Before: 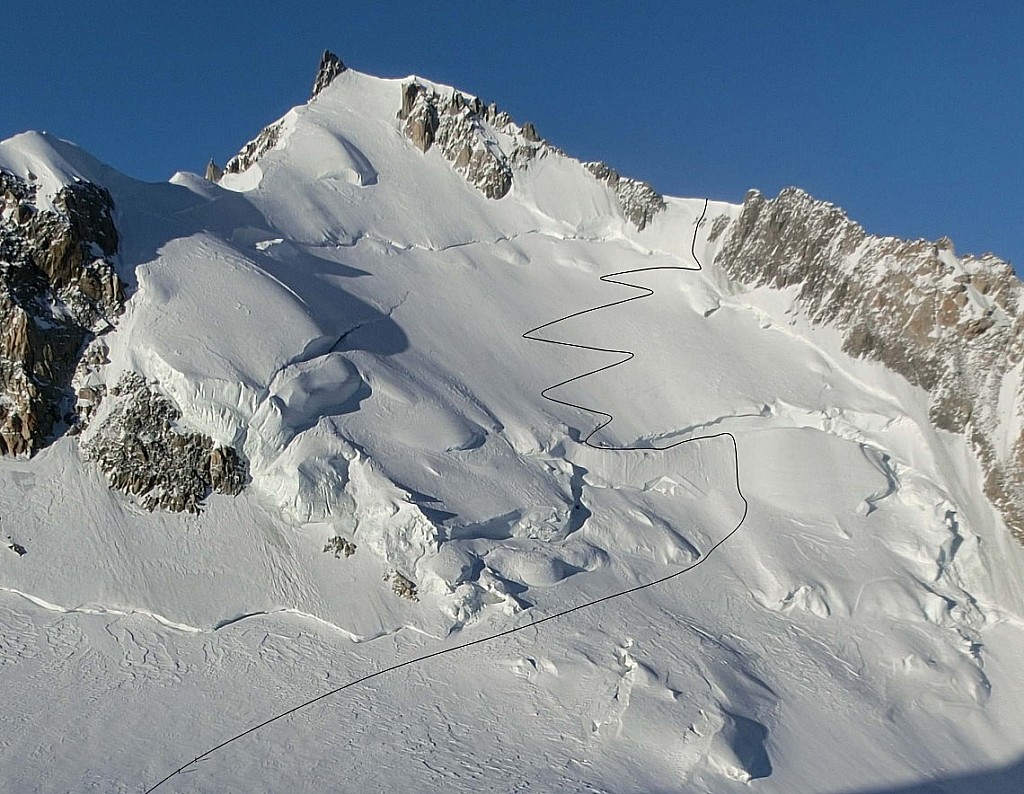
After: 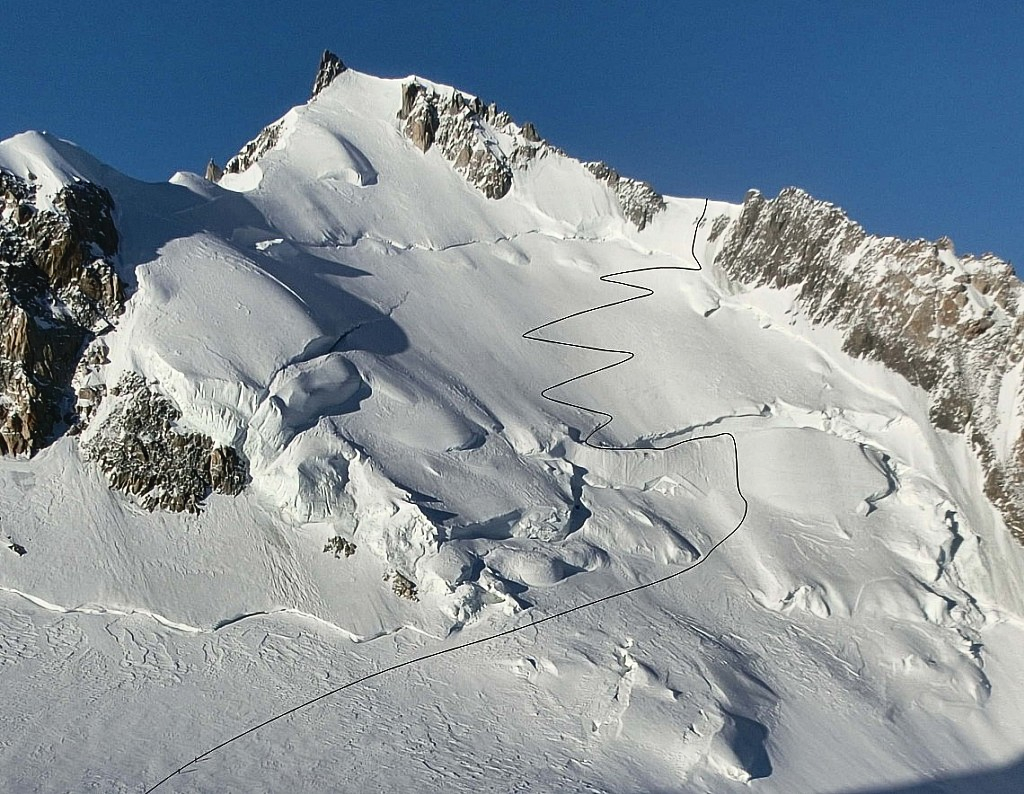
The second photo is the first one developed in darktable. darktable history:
tone curve: curves: ch0 [(0, 0) (0.003, 0.036) (0.011, 0.04) (0.025, 0.042) (0.044, 0.052) (0.069, 0.066) (0.1, 0.085) (0.136, 0.106) (0.177, 0.144) (0.224, 0.188) (0.277, 0.241) (0.335, 0.307) (0.399, 0.382) (0.468, 0.466) (0.543, 0.56) (0.623, 0.672) (0.709, 0.772) (0.801, 0.876) (0.898, 0.949) (1, 1)], color space Lab, independent channels, preserve colors none
shadows and highlights: soften with gaussian
